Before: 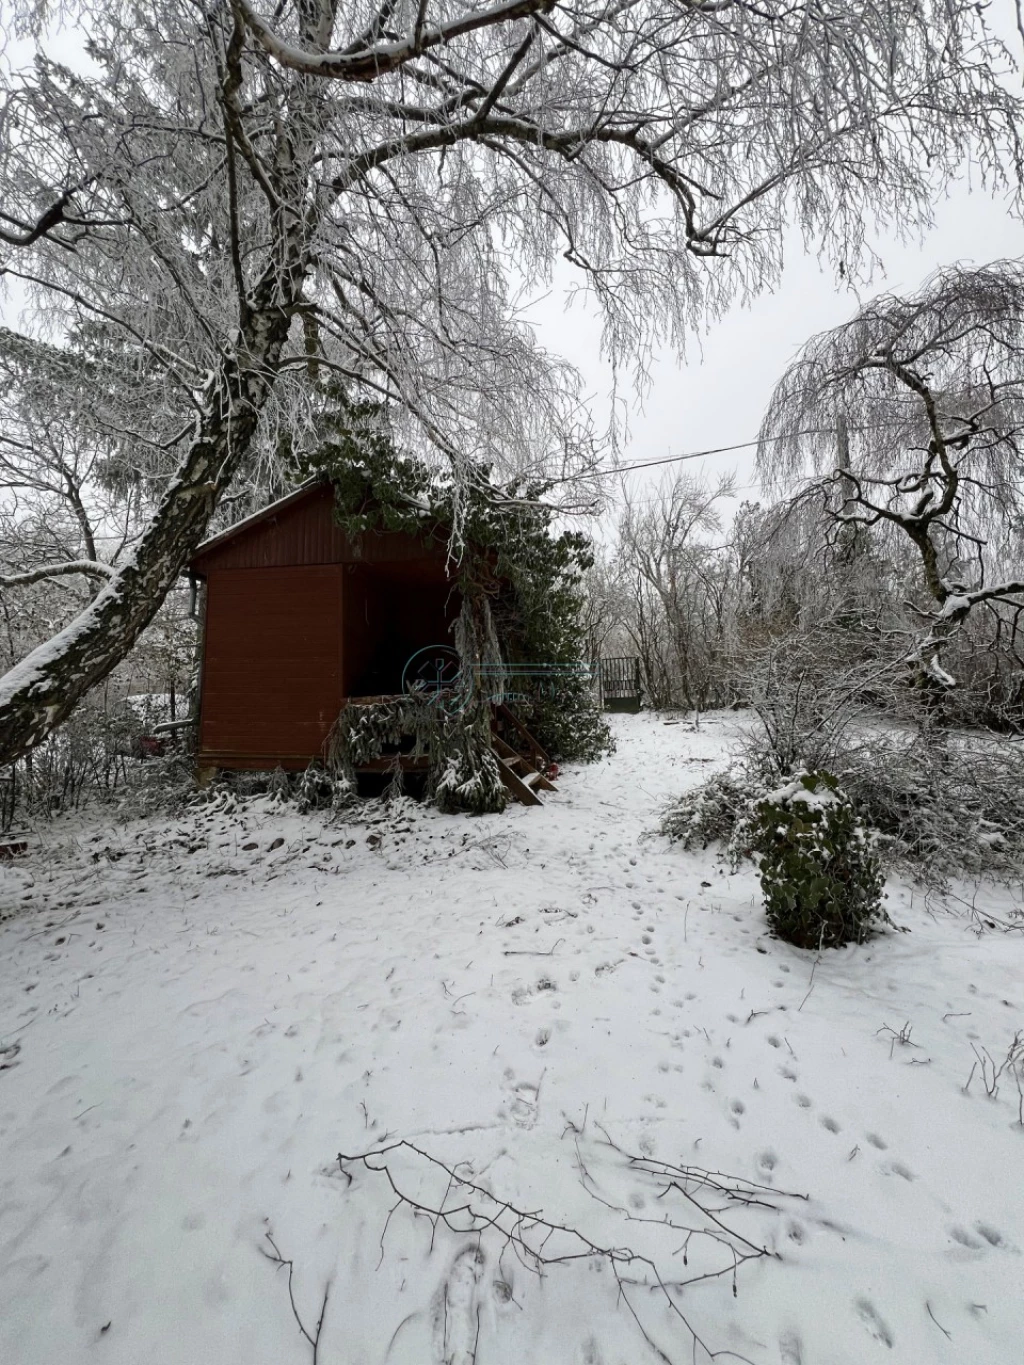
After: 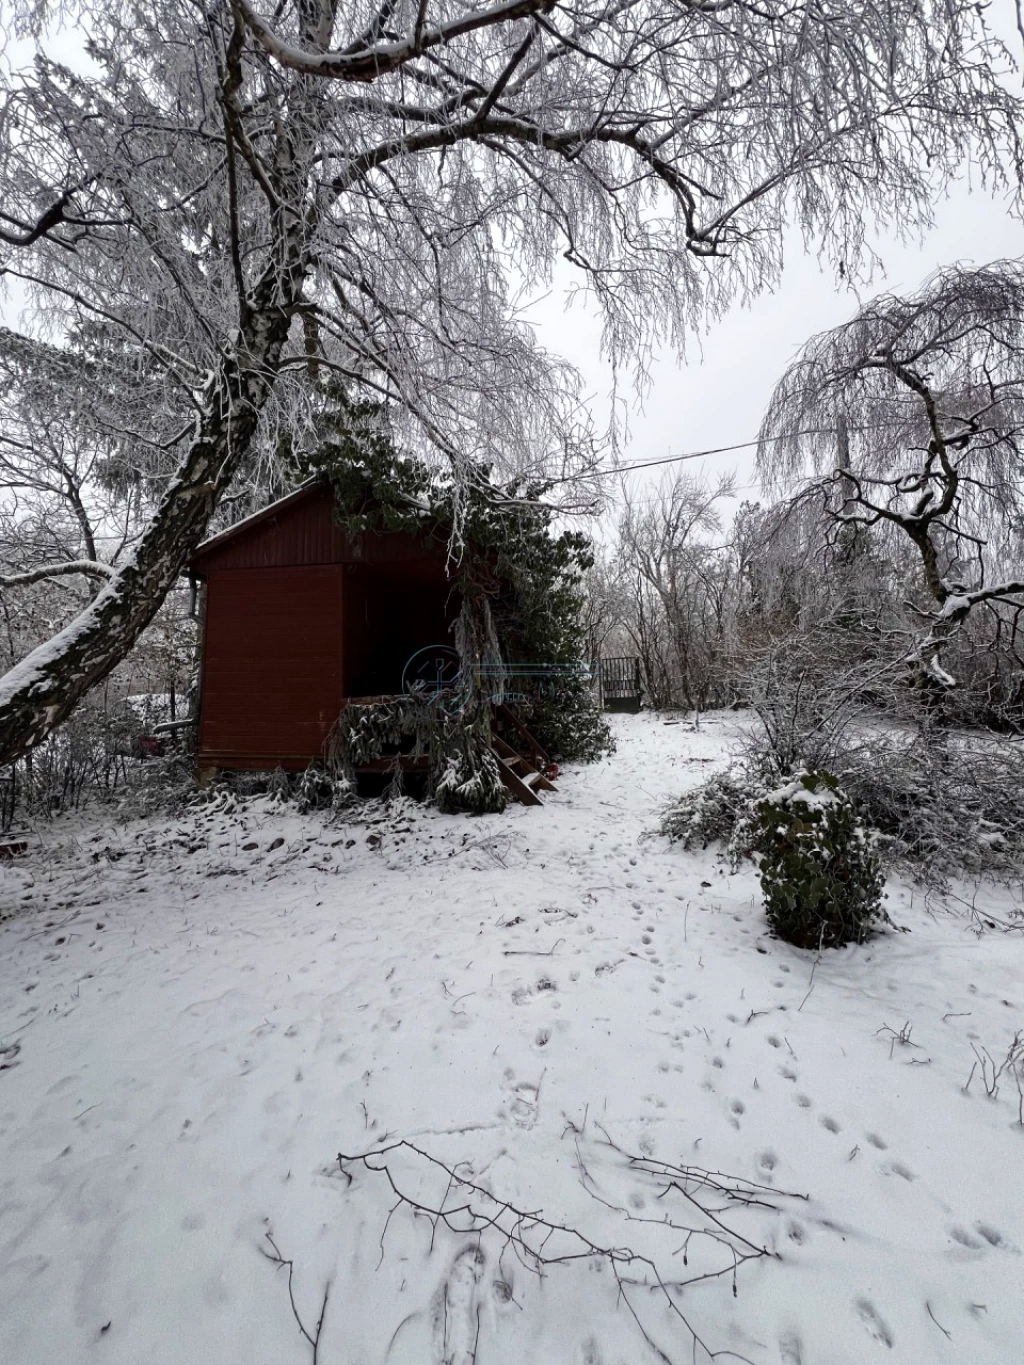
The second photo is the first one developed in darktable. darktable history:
color balance: gamma [0.9, 0.988, 0.975, 1.025], gain [1.05, 1, 1, 1]
levels: mode automatic, black 0.023%, white 99.97%, levels [0.062, 0.494, 0.925]
